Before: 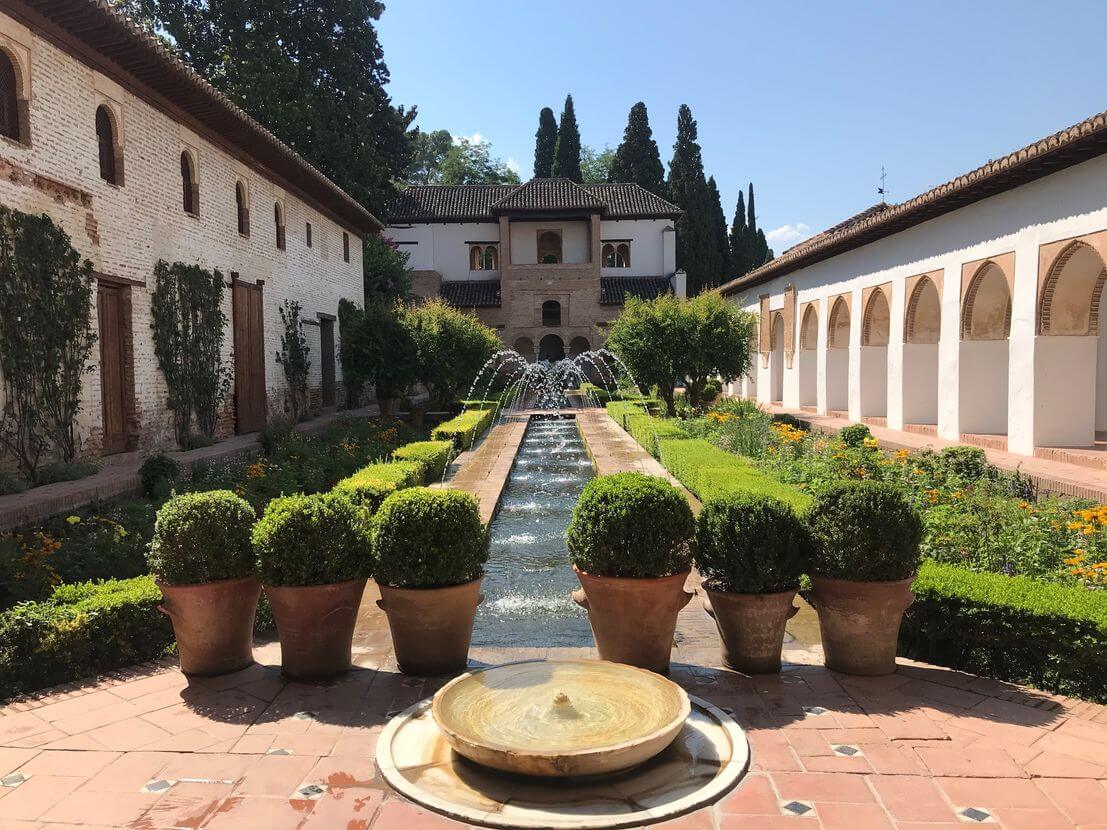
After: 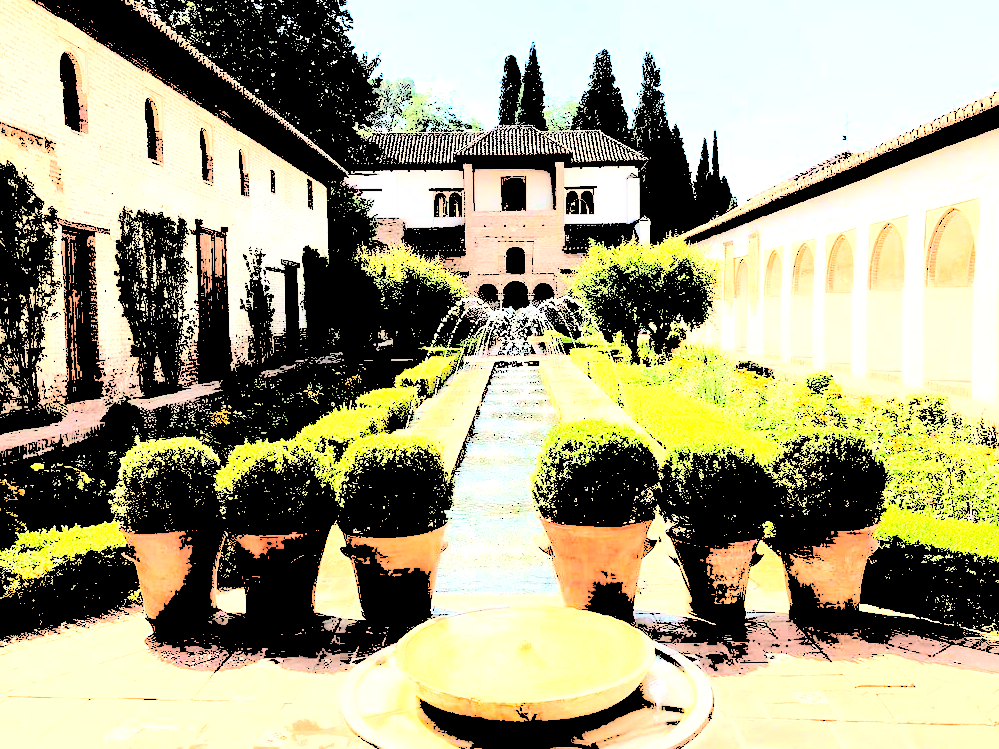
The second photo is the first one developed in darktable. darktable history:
white balance: red 1.045, blue 0.932
levels: levels [0.246, 0.246, 0.506]
crop: left 3.305%, top 6.436%, right 6.389%, bottom 3.258%
